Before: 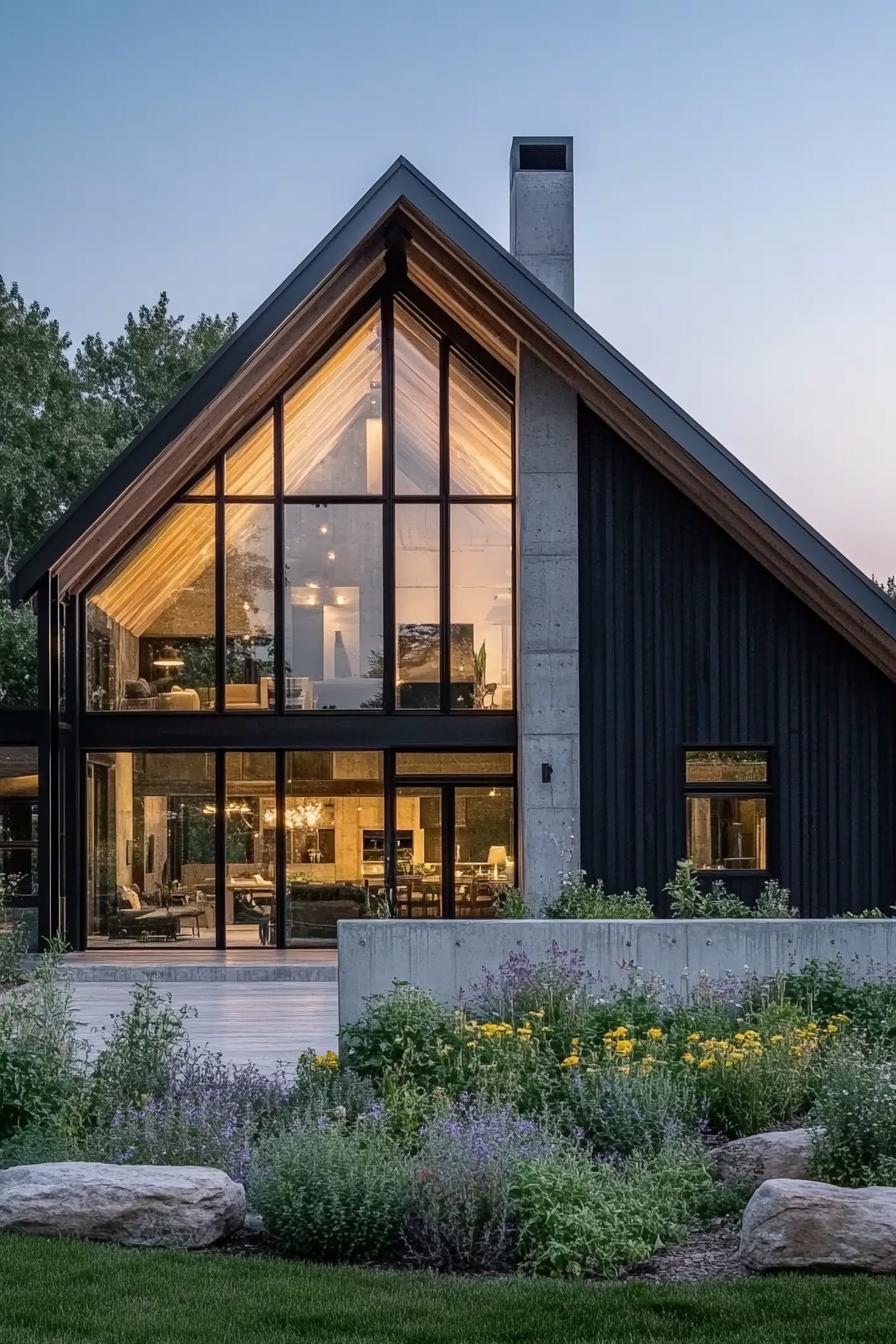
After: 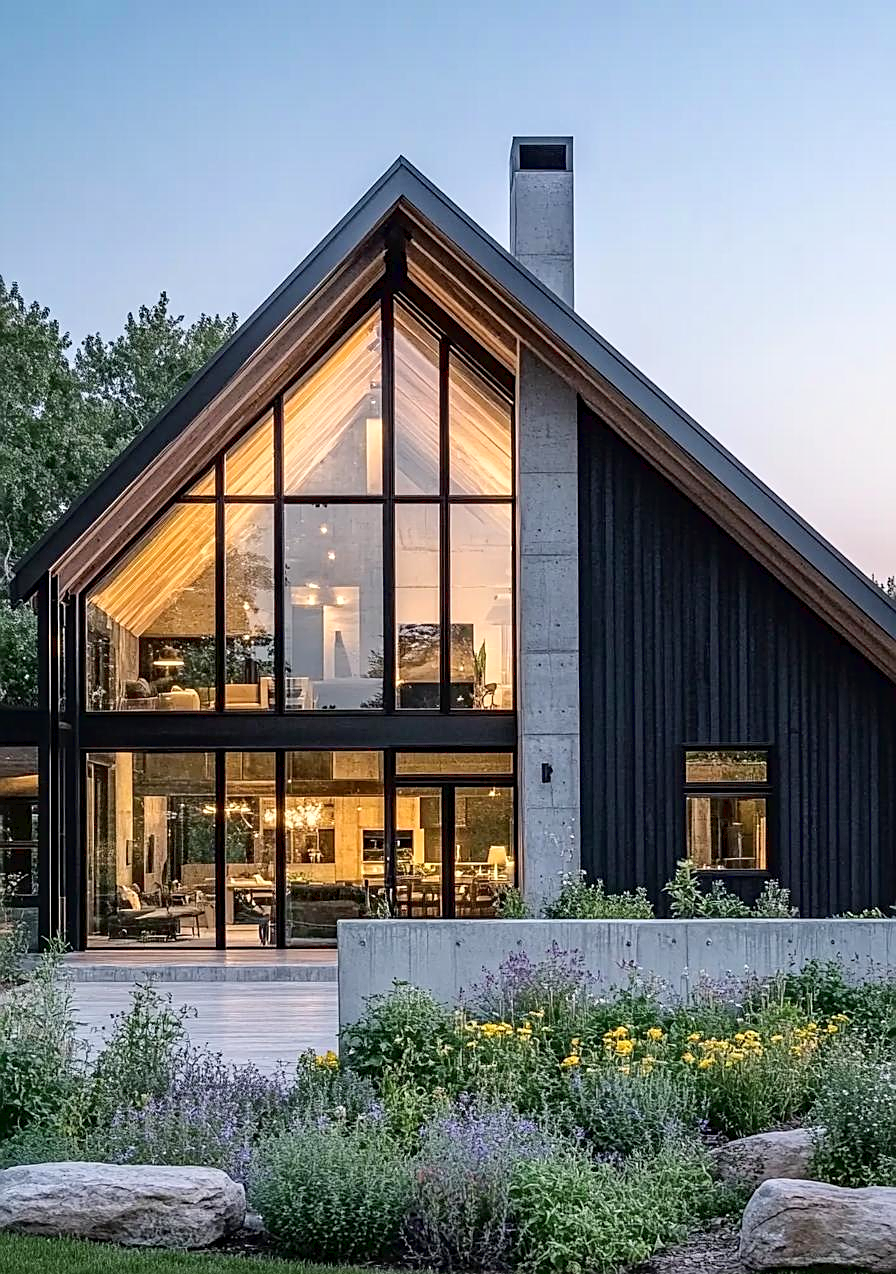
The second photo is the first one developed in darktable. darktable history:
crop and rotate: top 0.011%, bottom 5.173%
tone curve: curves: ch0 [(0, 0) (0.003, 0.022) (0.011, 0.025) (0.025, 0.032) (0.044, 0.055) (0.069, 0.089) (0.1, 0.133) (0.136, 0.18) (0.177, 0.231) (0.224, 0.291) (0.277, 0.35) (0.335, 0.42) (0.399, 0.496) (0.468, 0.561) (0.543, 0.632) (0.623, 0.706) (0.709, 0.783) (0.801, 0.865) (0.898, 0.947) (1, 1)]
contrast equalizer: octaves 7, y [[0.502, 0.517, 0.543, 0.576, 0.611, 0.631], [0.5 ×6], [0.5 ×6], [0 ×6], [0 ×6]], mix 0.317
sharpen: on, module defaults
